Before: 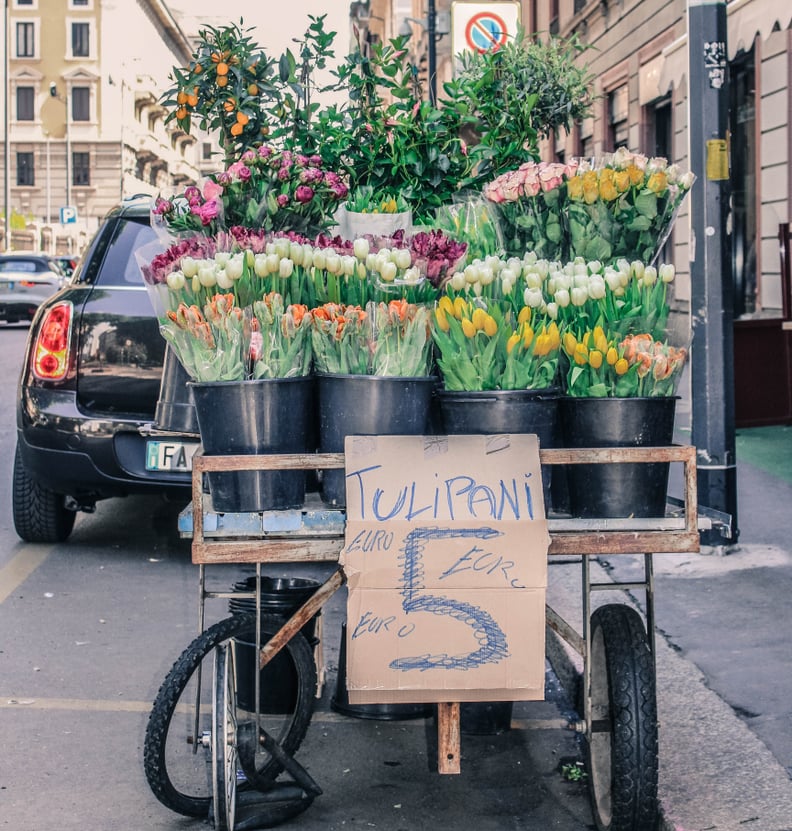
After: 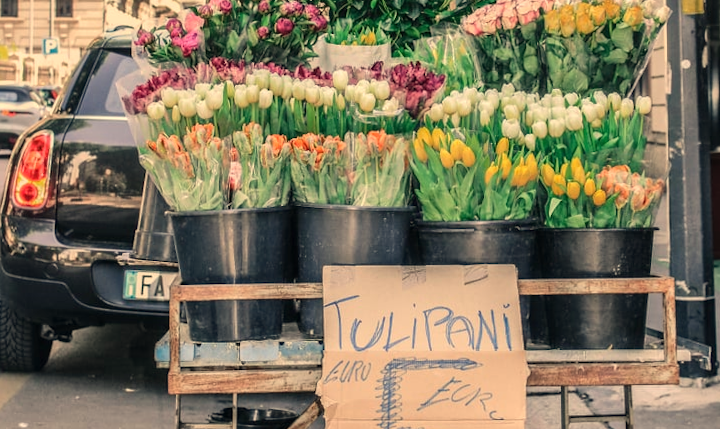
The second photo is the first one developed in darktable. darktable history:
crop: left 1.744%, top 19.225%, right 5.069%, bottom 28.357%
rotate and perspective: rotation 0.226°, lens shift (vertical) -0.042, crop left 0.023, crop right 0.982, crop top 0.006, crop bottom 0.994
white balance: red 1.123, blue 0.83
